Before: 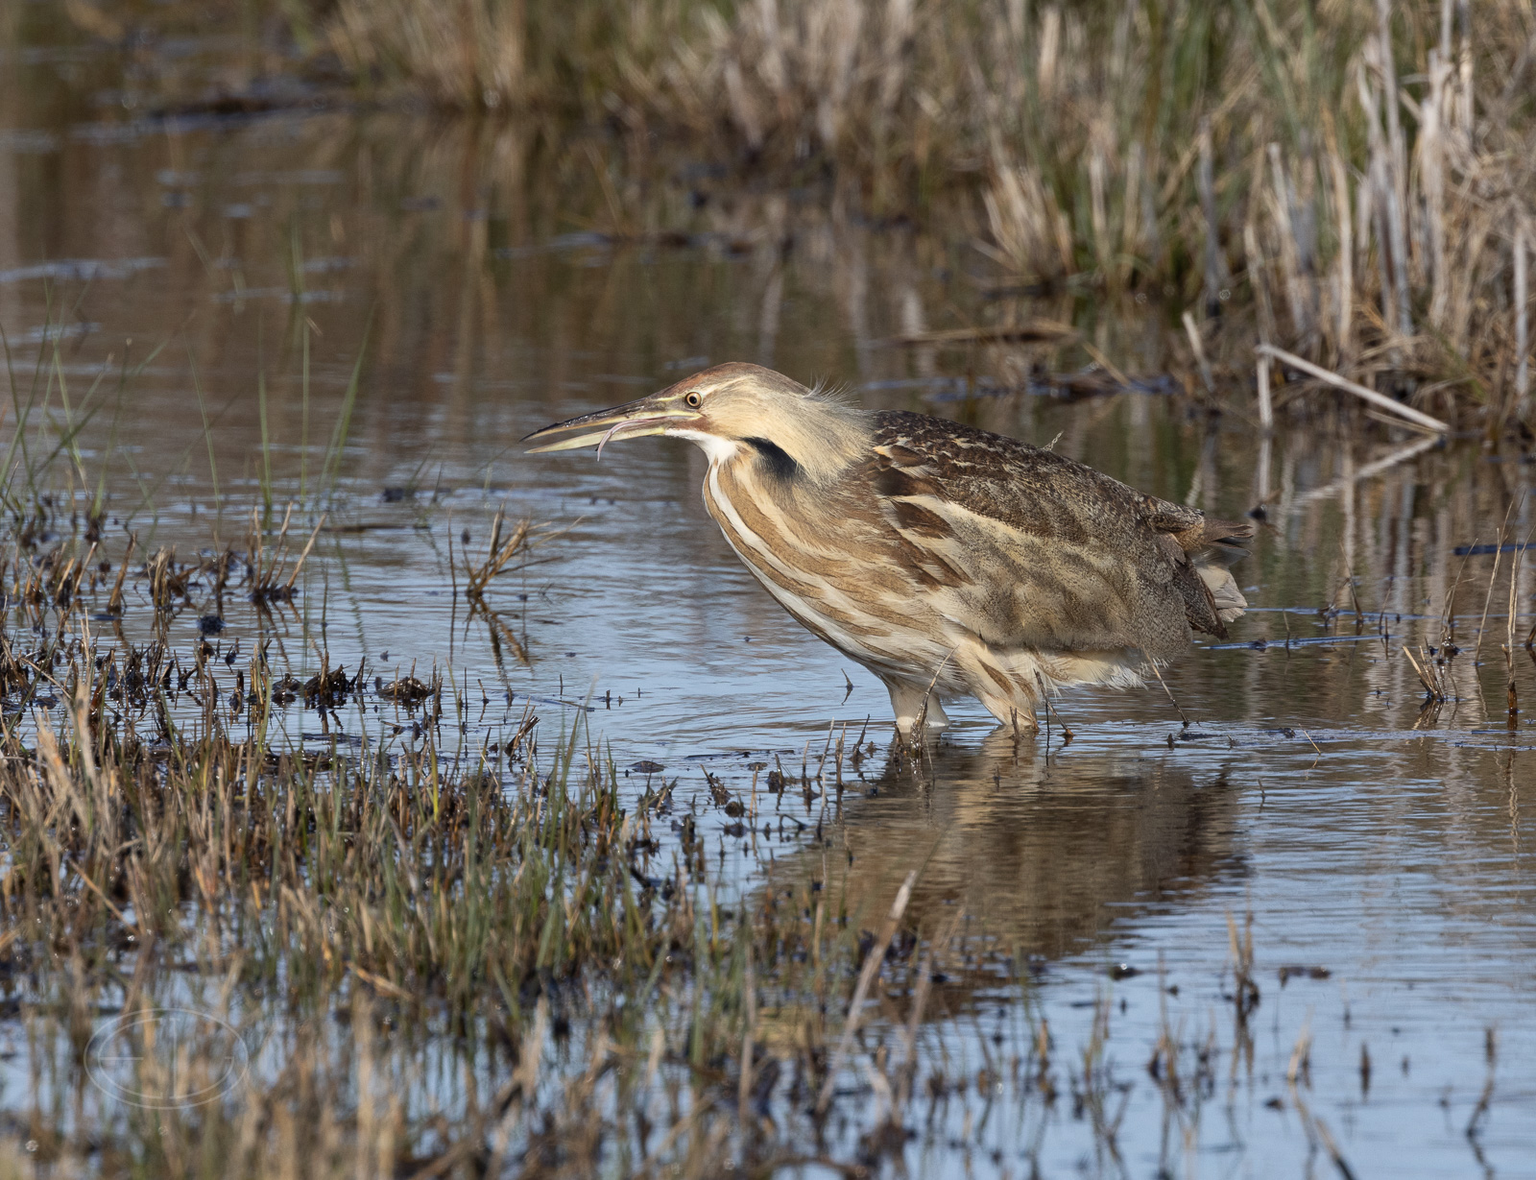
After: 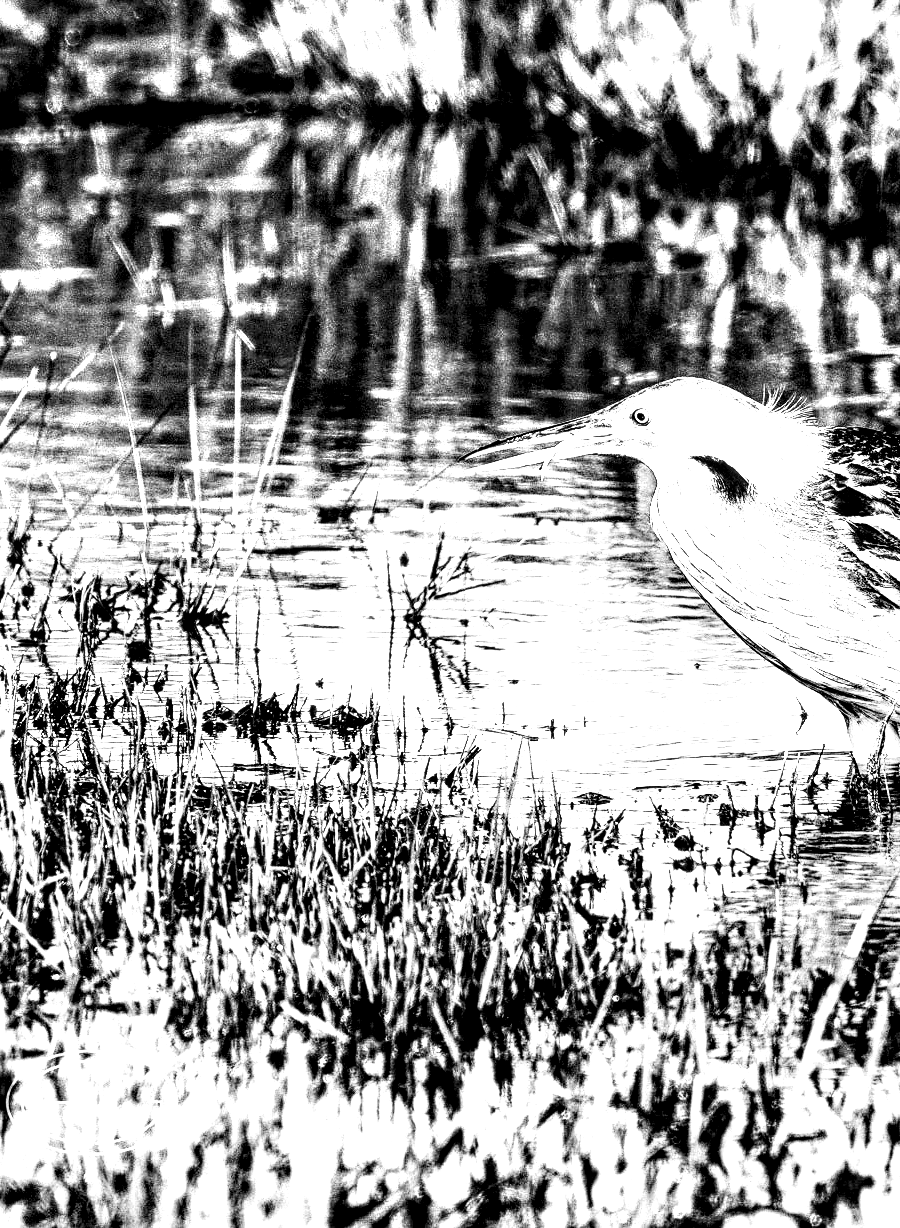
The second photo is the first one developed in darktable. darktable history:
exposure: black level correction 0, exposure 1.1 EV, compensate exposure bias true, compensate highlight preservation false
local contrast: highlights 115%, shadows 42%, detail 293%
crop: left 5.114%, right 38.589%
contrast brightness saturation: contrast 0.93, brightness 0.2
monochrome: a 73.58, b 64.21
sharpen: amount 0.2
